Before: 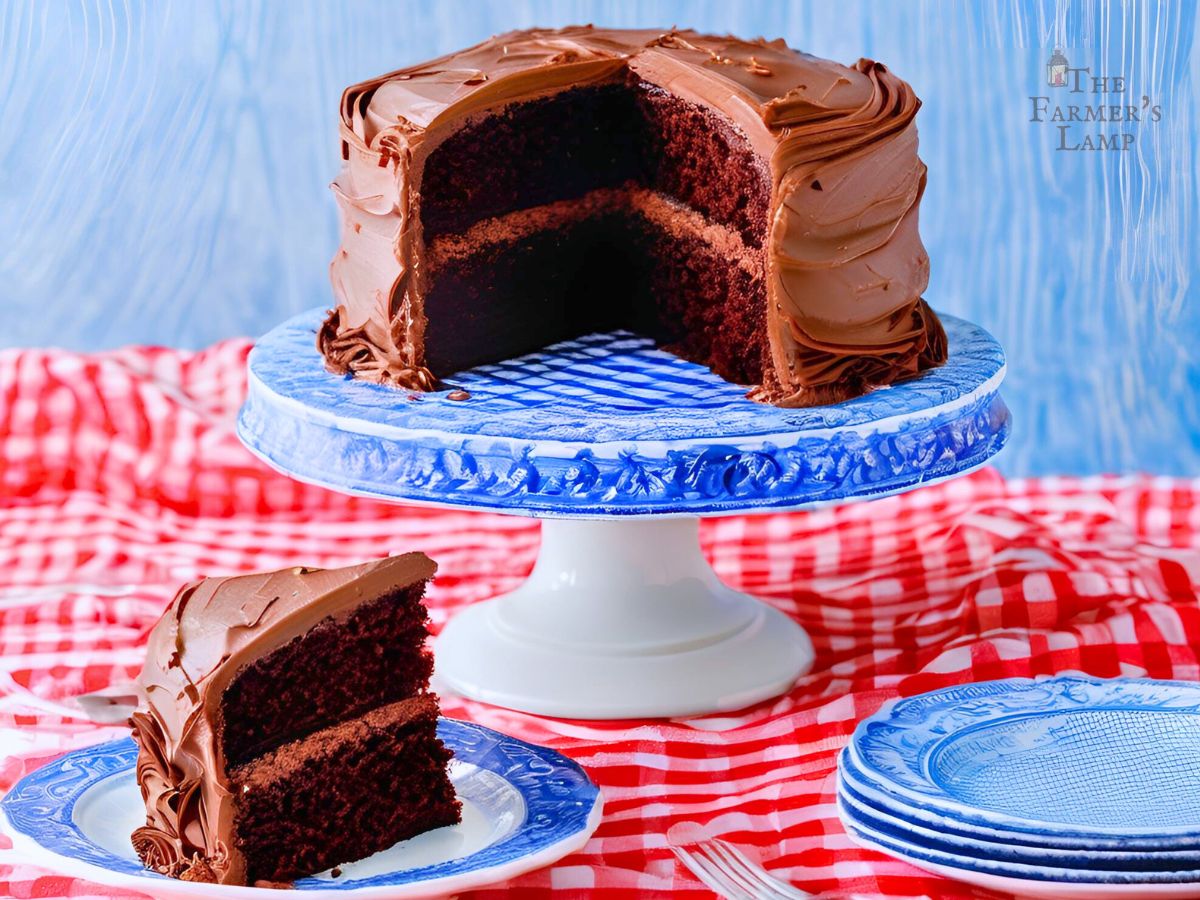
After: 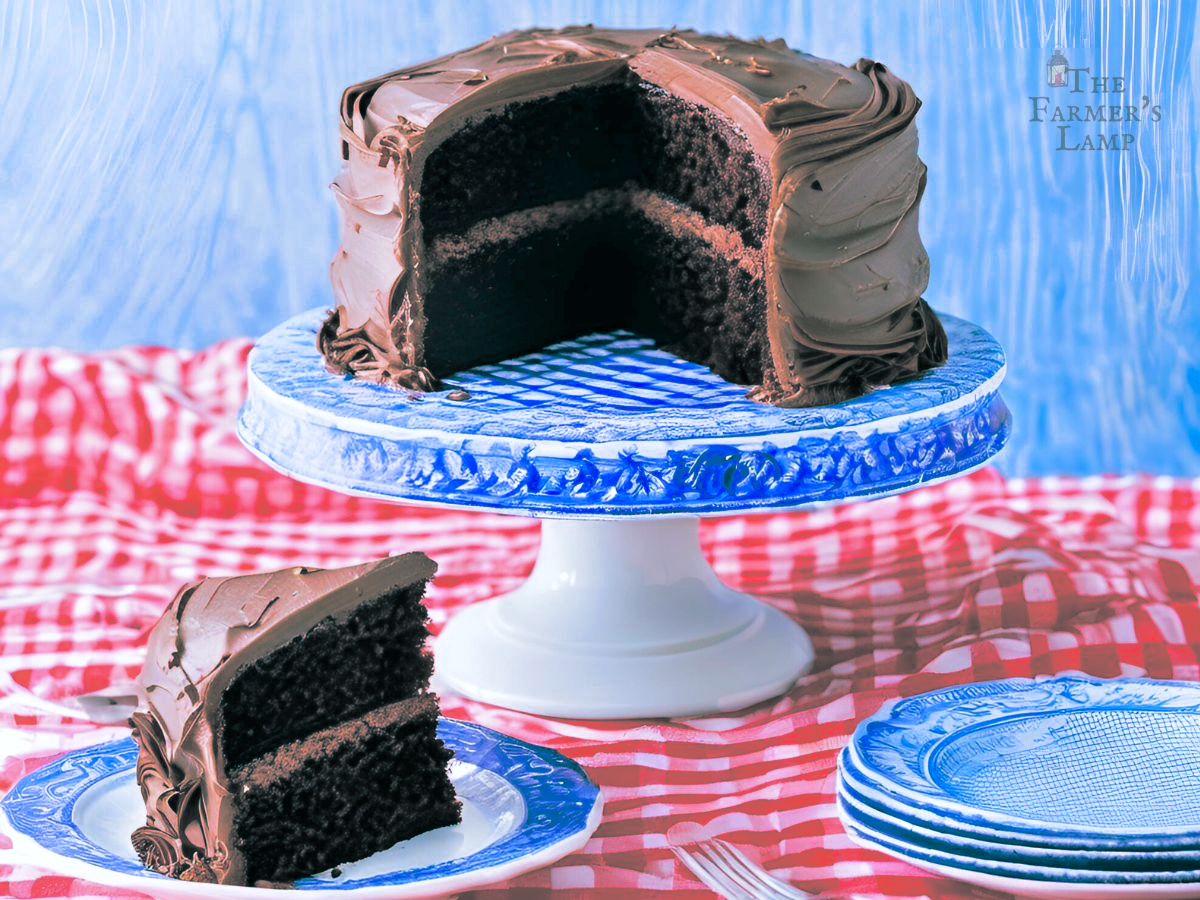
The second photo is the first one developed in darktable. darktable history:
color calibration: x 0.367, y 0.376, temperature 4372.25 K
split-toning: shadows › hue 186.43°, highlights › hue 49.29°, compress 30.29%
